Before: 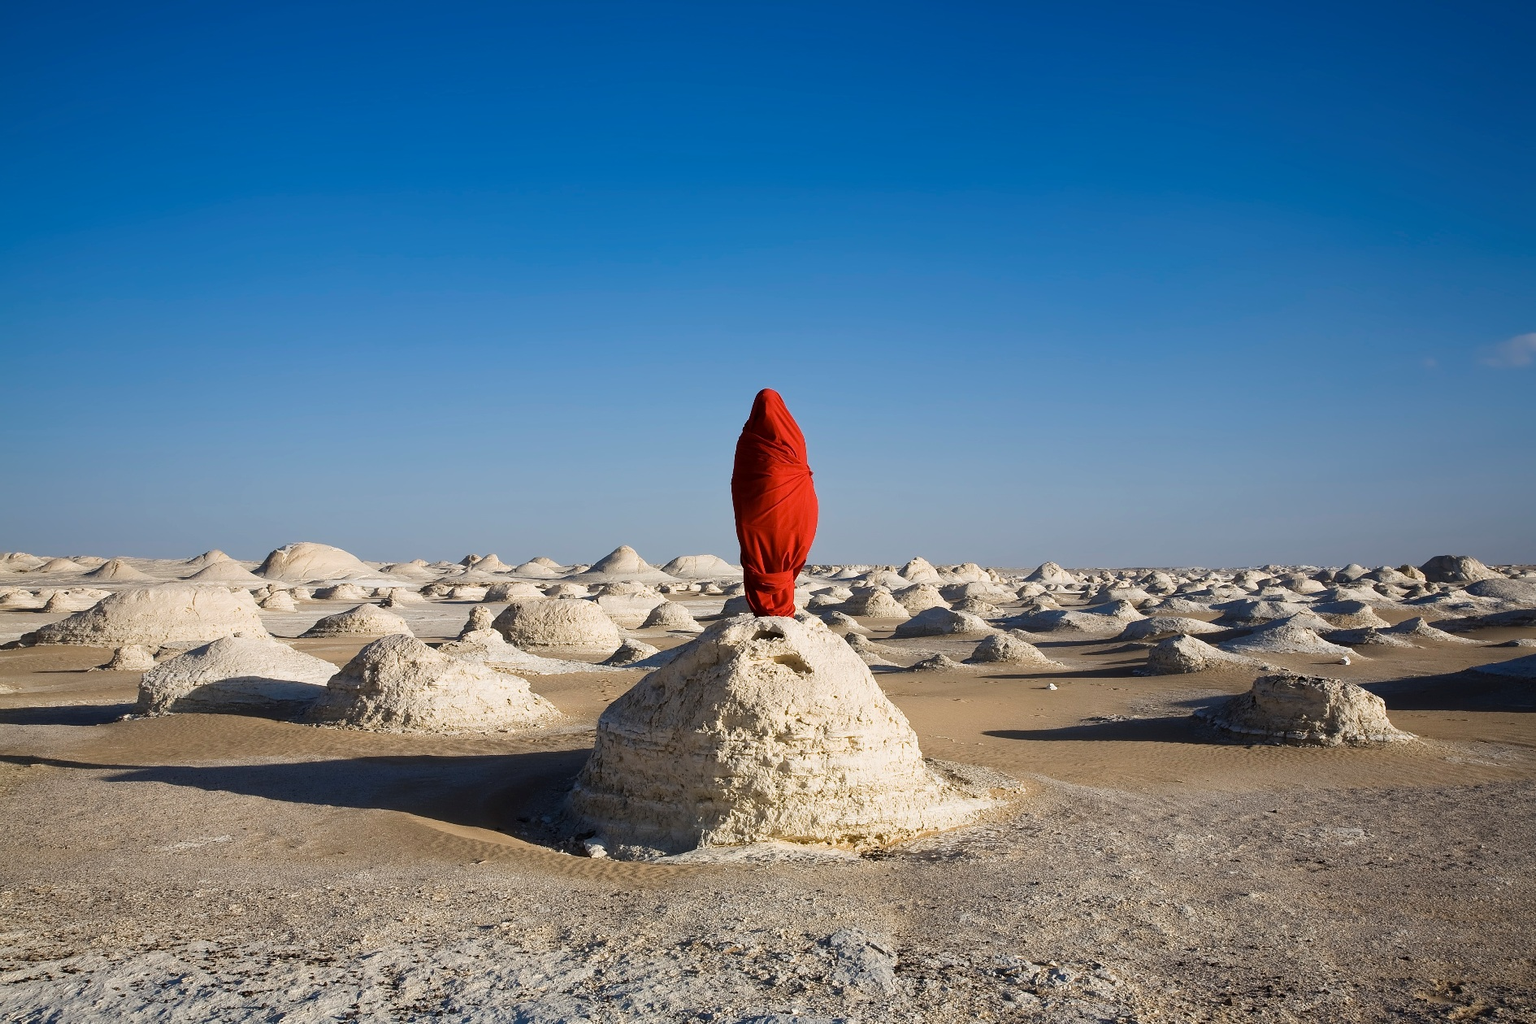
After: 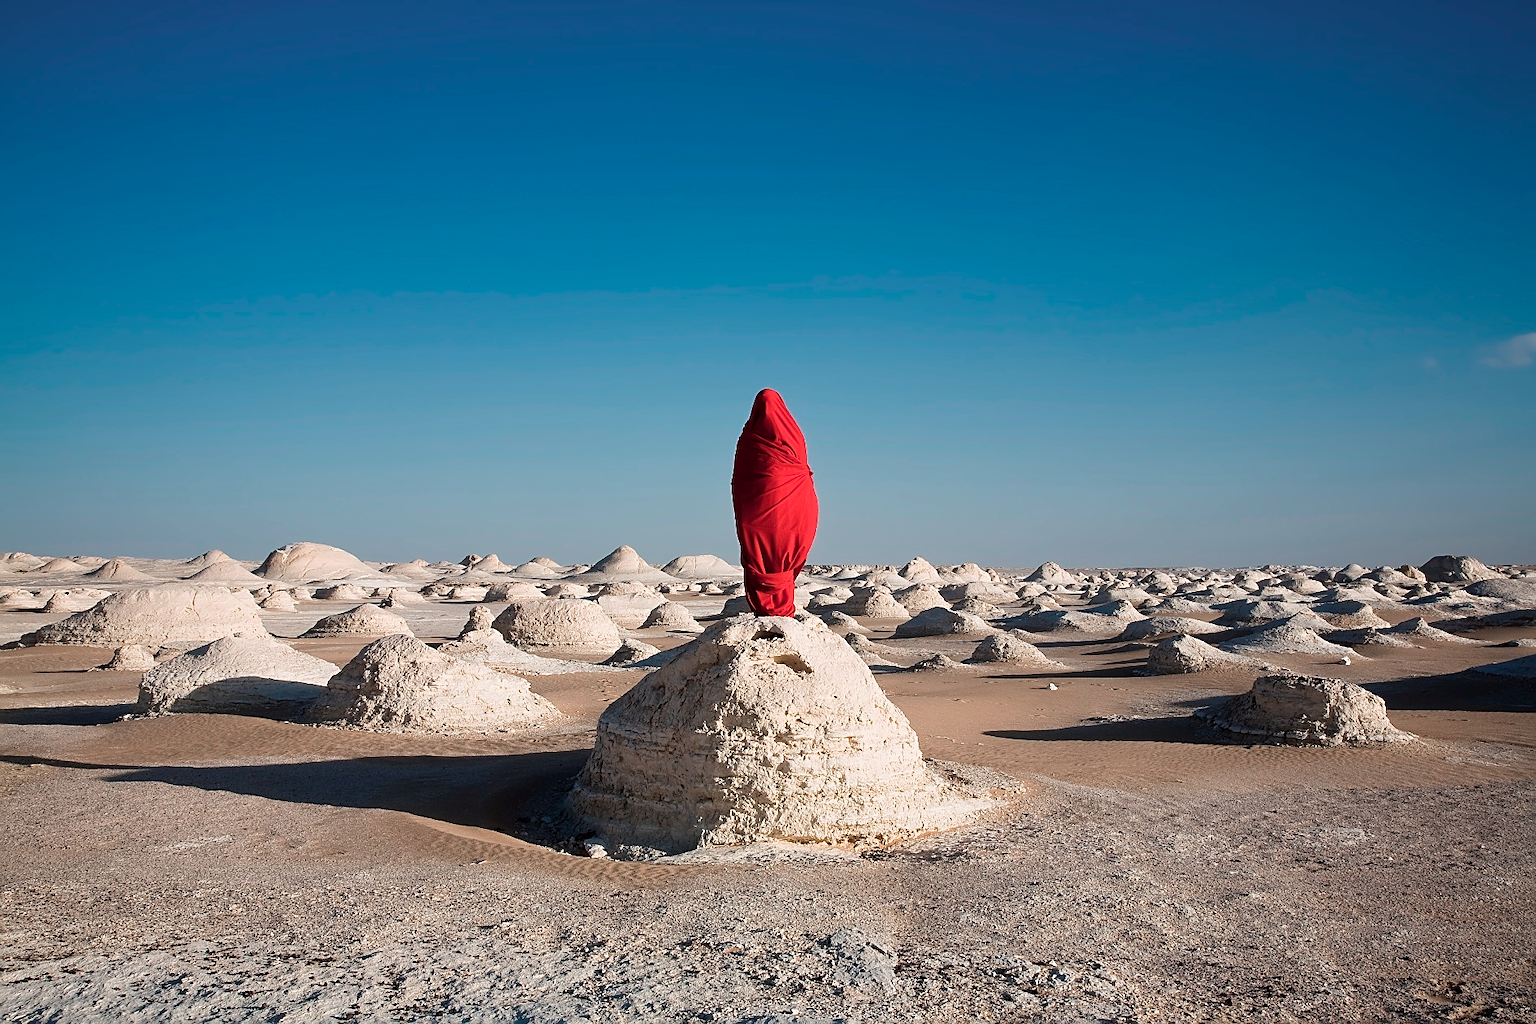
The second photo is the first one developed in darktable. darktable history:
color contrast: blue-yellow contrast 0.7
white balance: emerald 1
sharpen: on, module defaults
